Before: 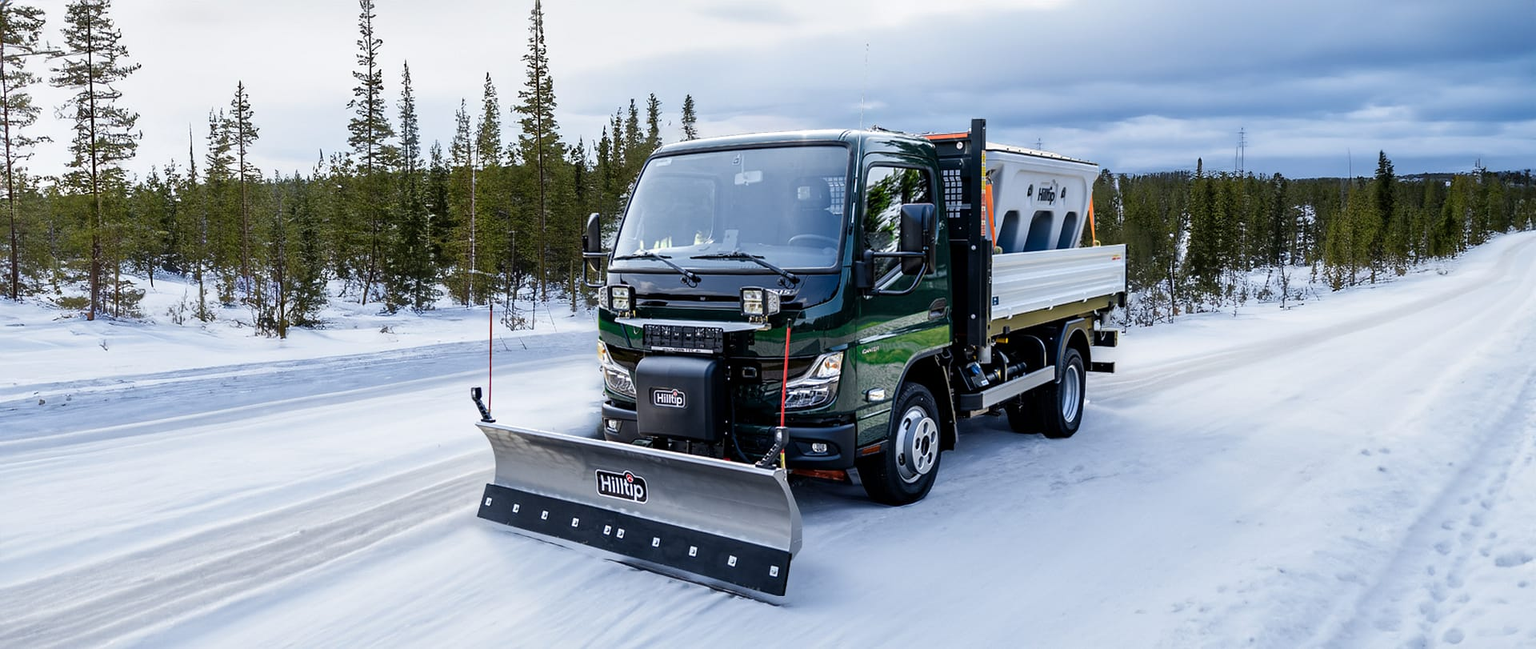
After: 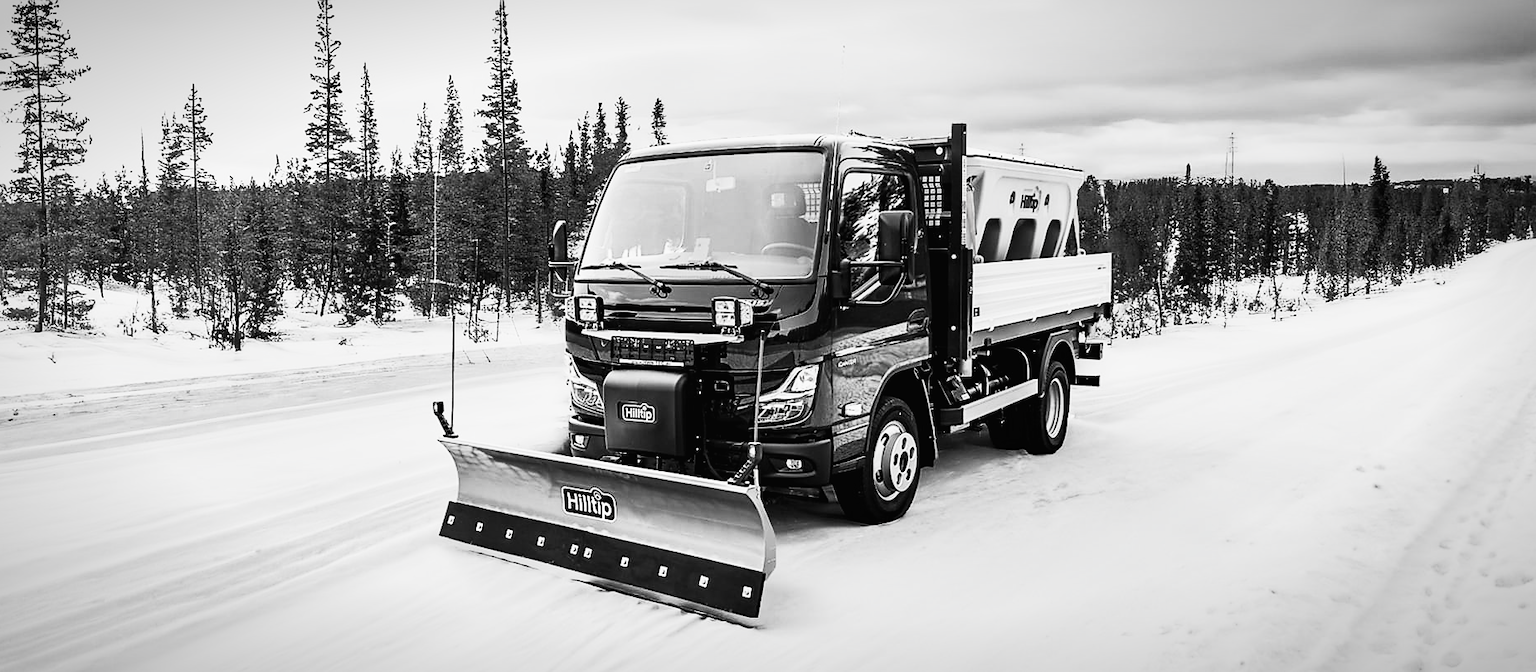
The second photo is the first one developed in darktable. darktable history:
contrast brightness saturation: contrast 0.515, brightness 0.473, saturation -0.992
shadows and highlights: soften with gaussian
filmic rgb: black relative exposure -7.65 EV, white relative exposure 4.56 EV, hardness 3.61
vignetting: fall-off start 86.52%, brightness -0.42, saturation -0.304, automatic ratio true
crop and rotate: left 3.514%
sharpen: radius 1.878, amount 0.408, threshold 1.688
